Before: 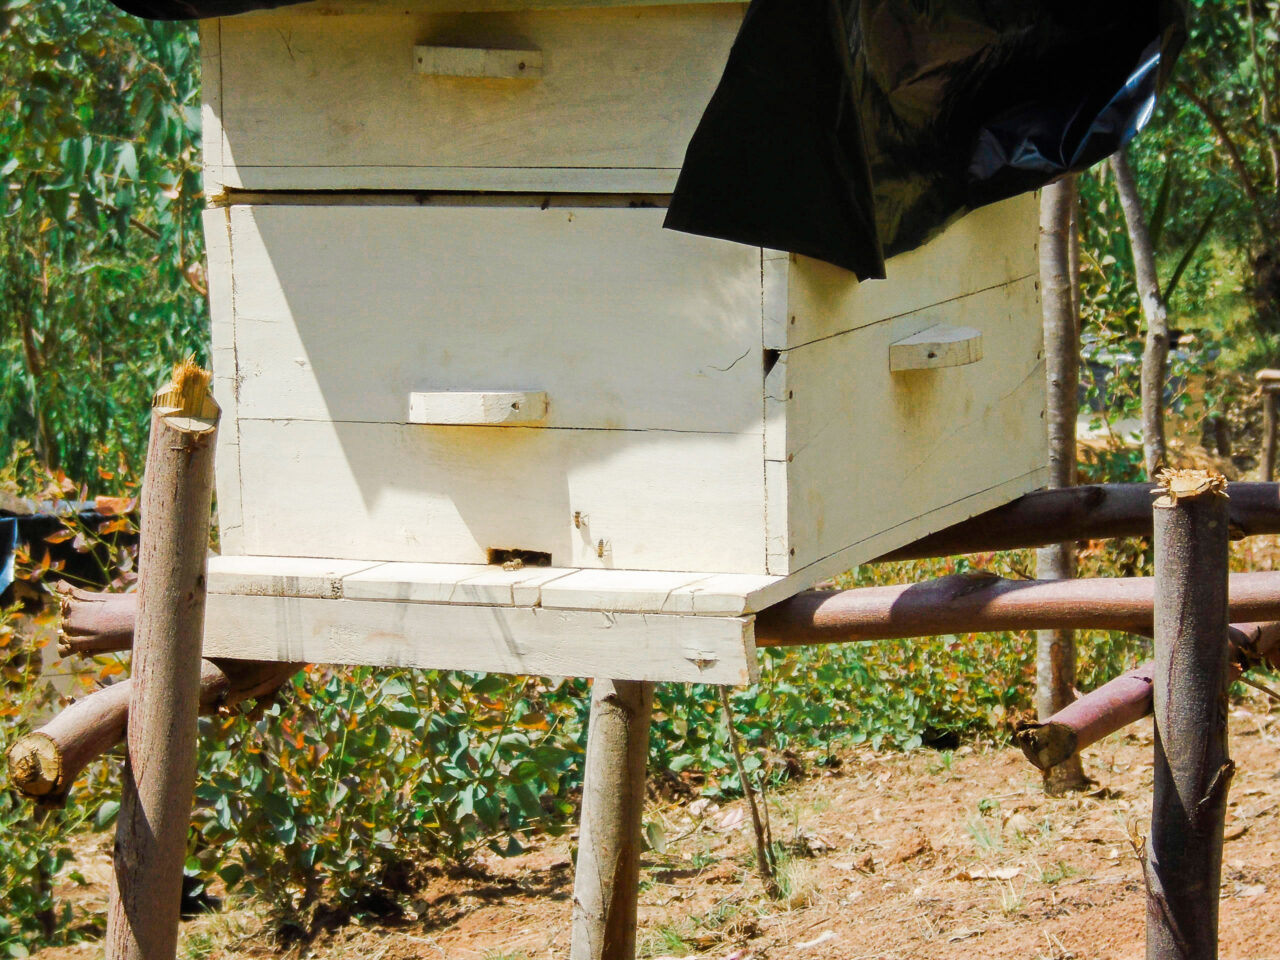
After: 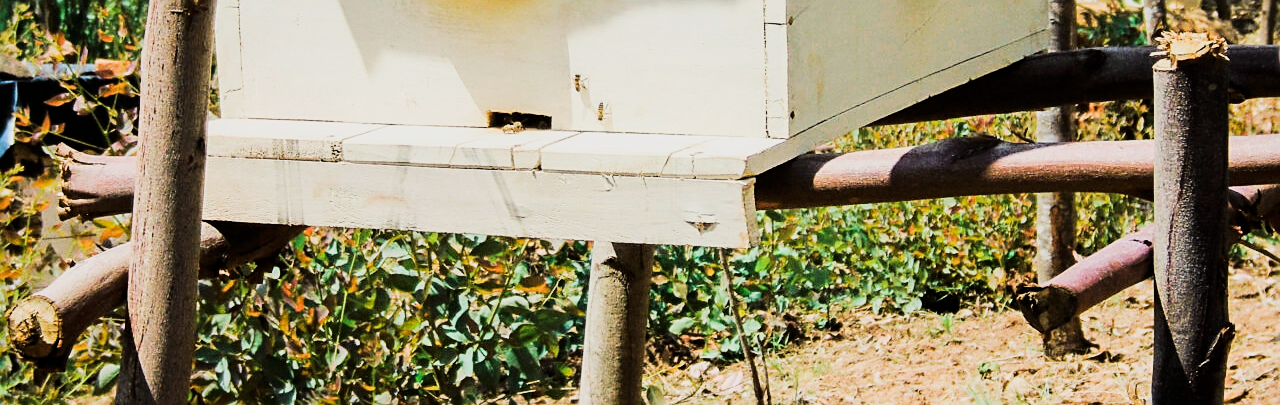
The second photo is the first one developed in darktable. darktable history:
filmic rgb: black relative exposure -7.65 EV, white relative exposure 4.56 EV, hardness 3.61, contrast 1.05
sharpen: on, module defaults
crop: top 45.551%, bottom 12.262%
tone curve: curves: ch0 [(0, 0) (0.195, 0.109) (0.751, 0.848) (1, 1)], color space Lab, linked channels, preserve colors none
